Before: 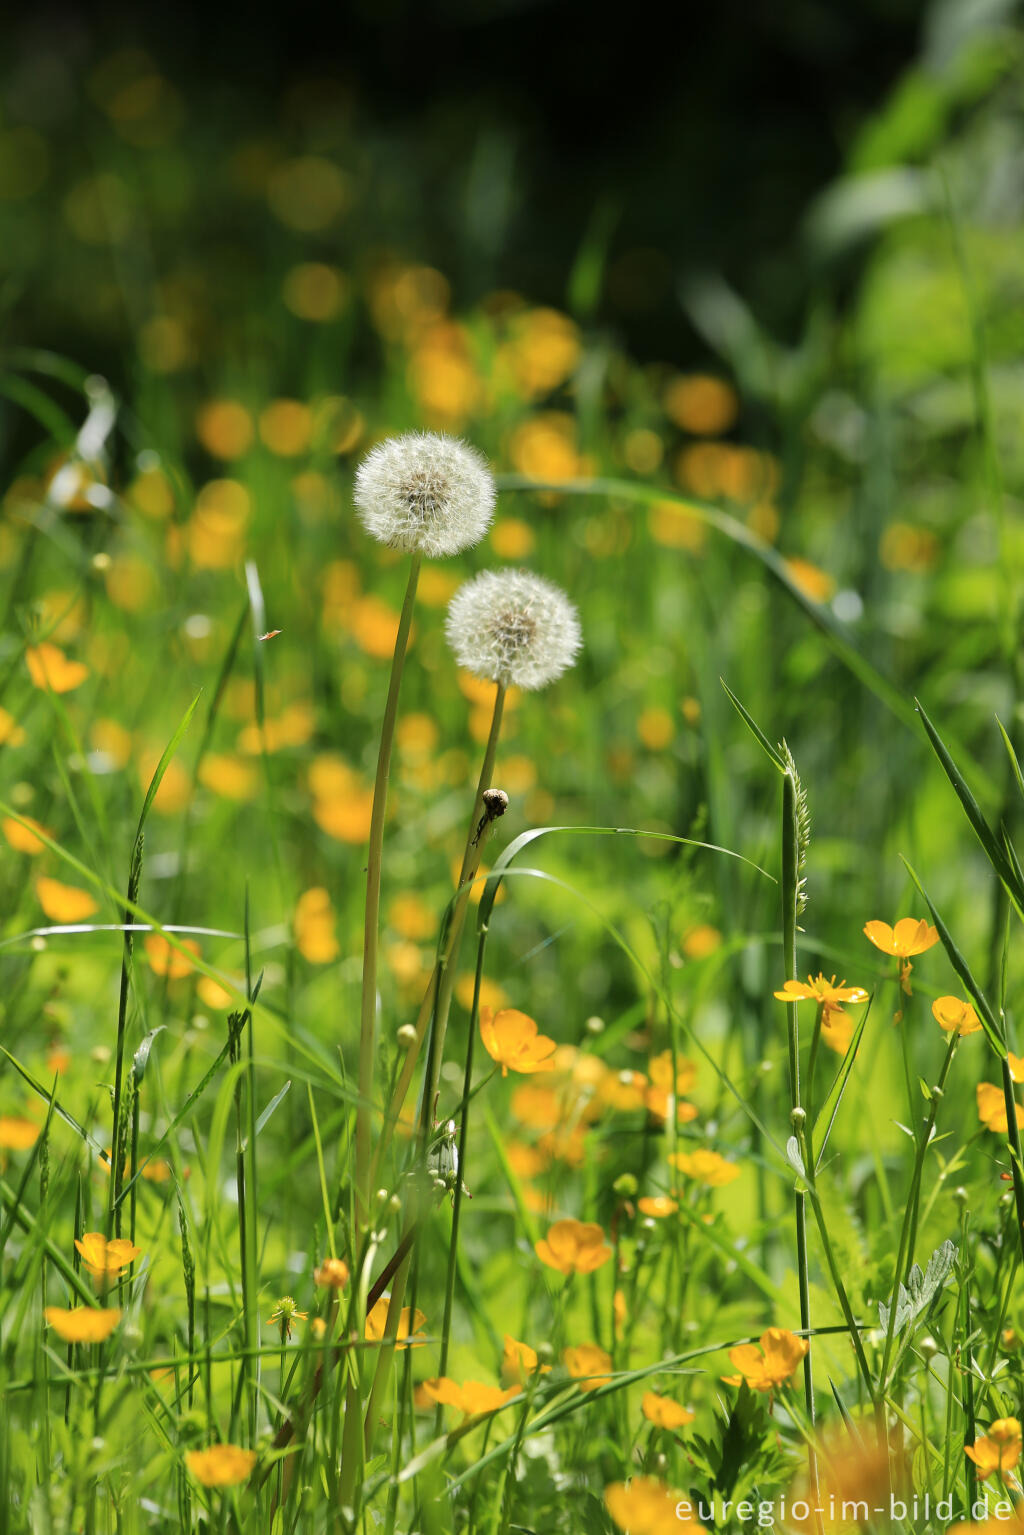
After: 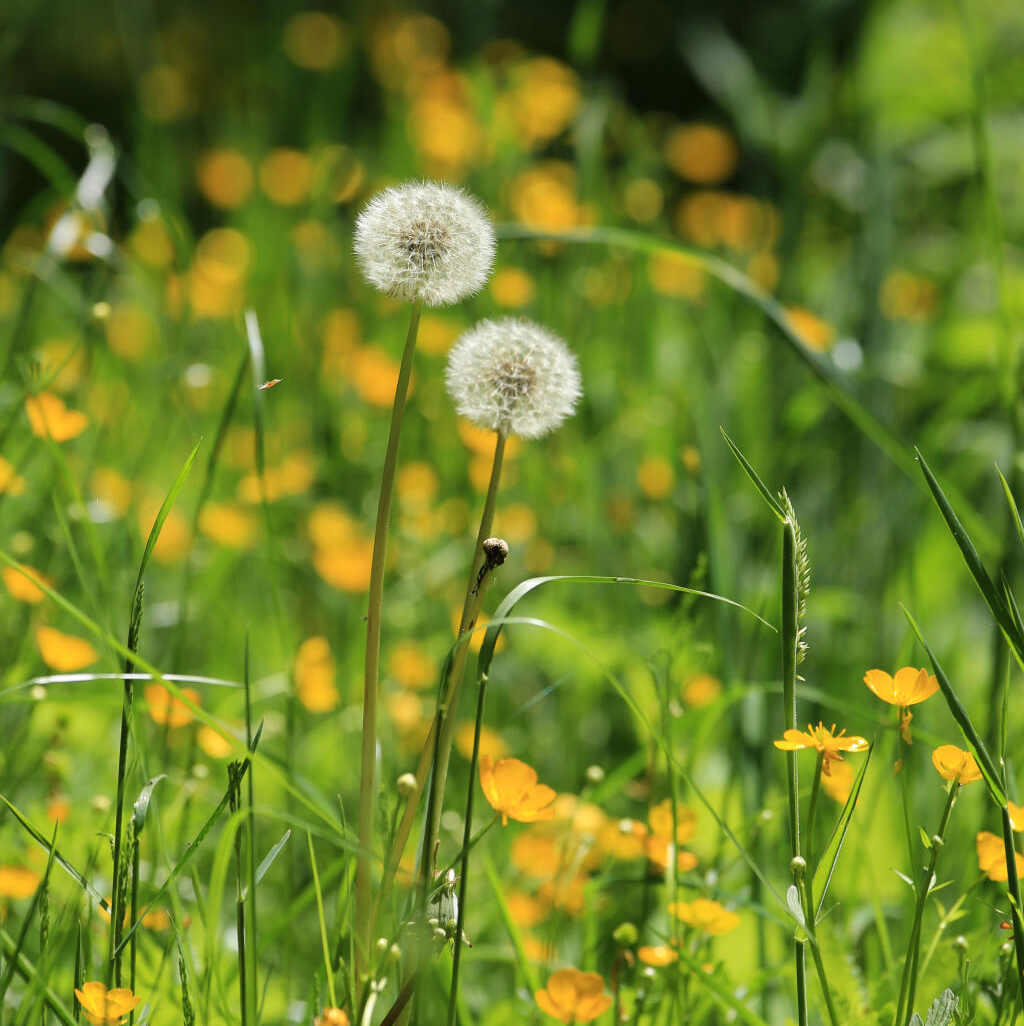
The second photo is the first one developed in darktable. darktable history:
crop: top 16.397%, bottom 16.714%
